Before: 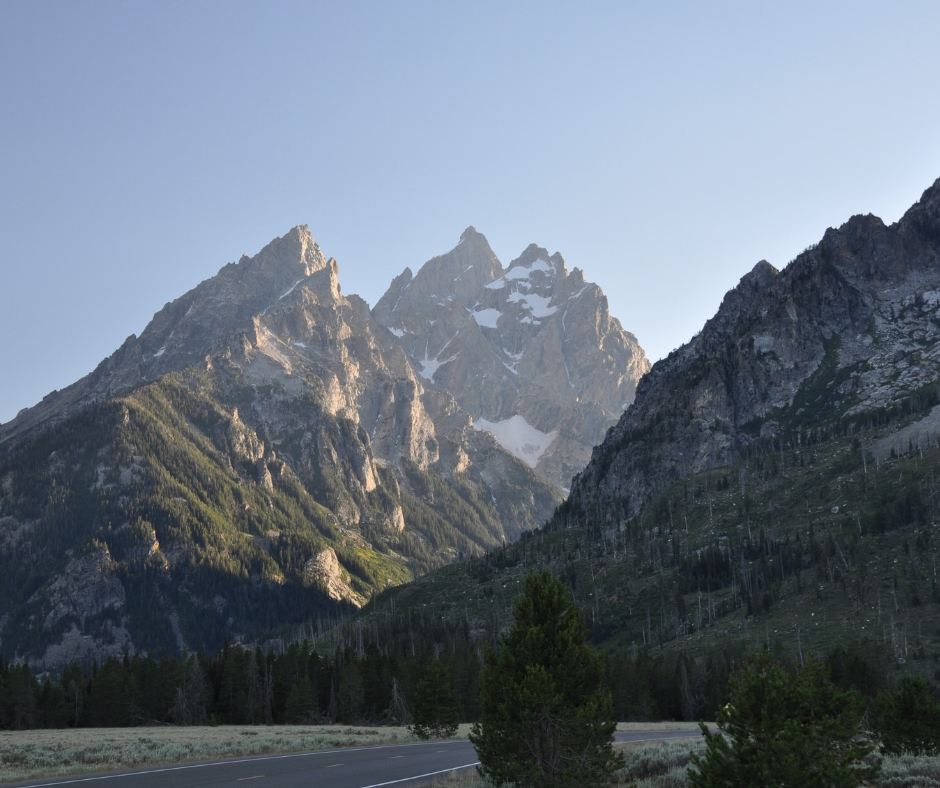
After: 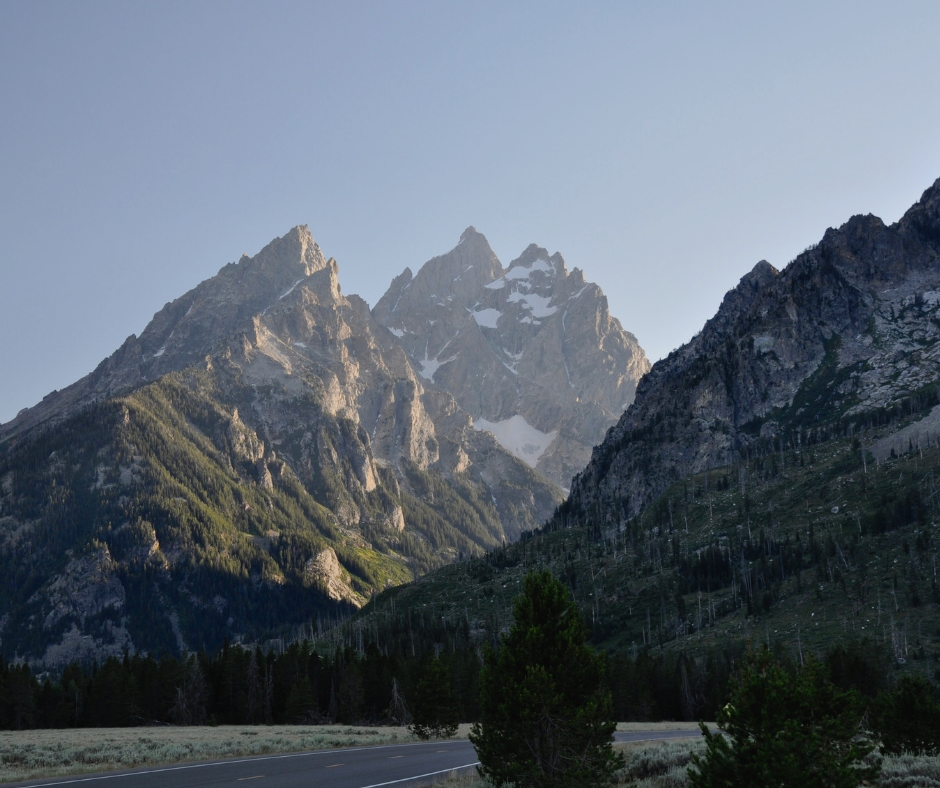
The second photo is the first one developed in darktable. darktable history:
exposure: exposure -0.21 EV, compensate highlight preservation false
tone curve: curves: ch0 [(0, 0) (0.003, 0.018) (0.011, 0.019) (0.025, 0.02) (0.044, 0.024) (0.069, 0.034) (0.1, 0.049) (0.136, 0.082) (0.177, 0.136) (0.224, 0.196) (0.277, 0.263) (0.335, 0.329) (0.399, 0.401) (0.468, 0.473) (0.543, 0.546) (0.623, 0.625) (0.709, 0.698) (0.801, 0.779) (0.898, 0.867) (1, 1)], preserve colors none
vibrance: on, module defaults
